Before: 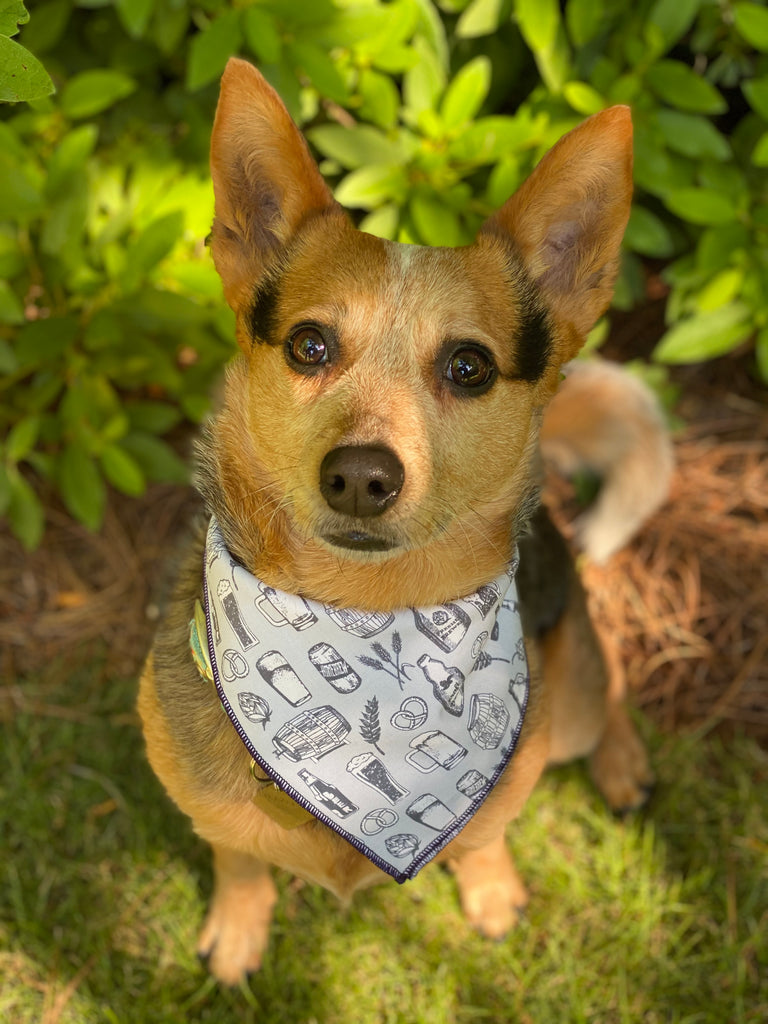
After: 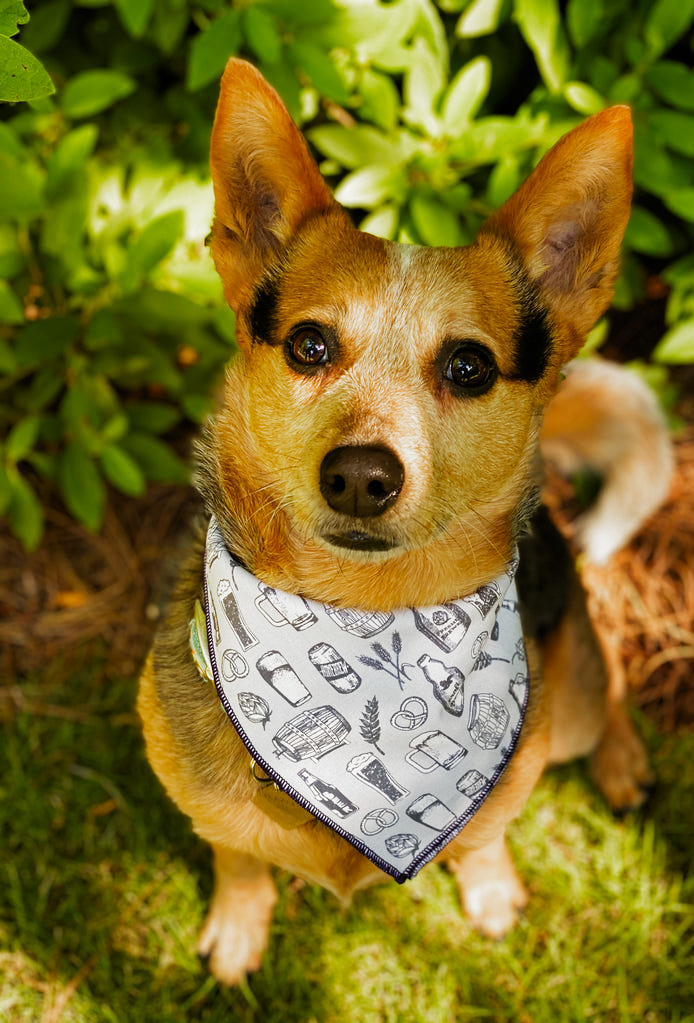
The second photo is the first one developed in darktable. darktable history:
filmic rgb: black relative exposure -6.43 EV, white relative exposure 2.43 EV, threshold 3 EV, hardness 5.27, latitude 0.1%, contrast 1.425, highlights saturation mix 2%, preserve chrominance no, color science v5 (2021), contrast in shadows safe, contrast in highlights safe, enable highlight reconstruction true
crop: right 9.509%, bottom 0.031%
